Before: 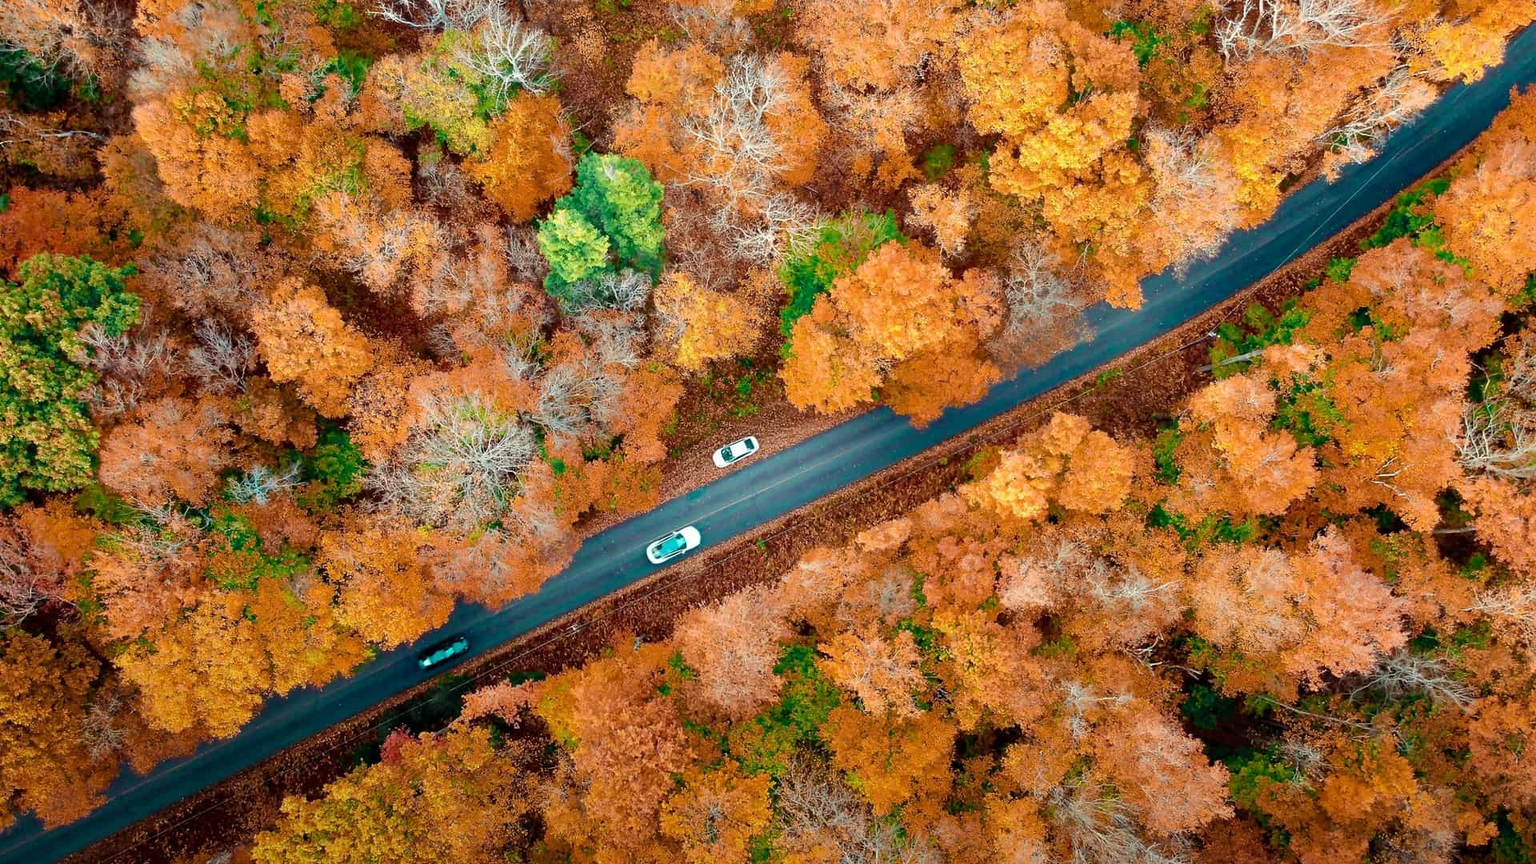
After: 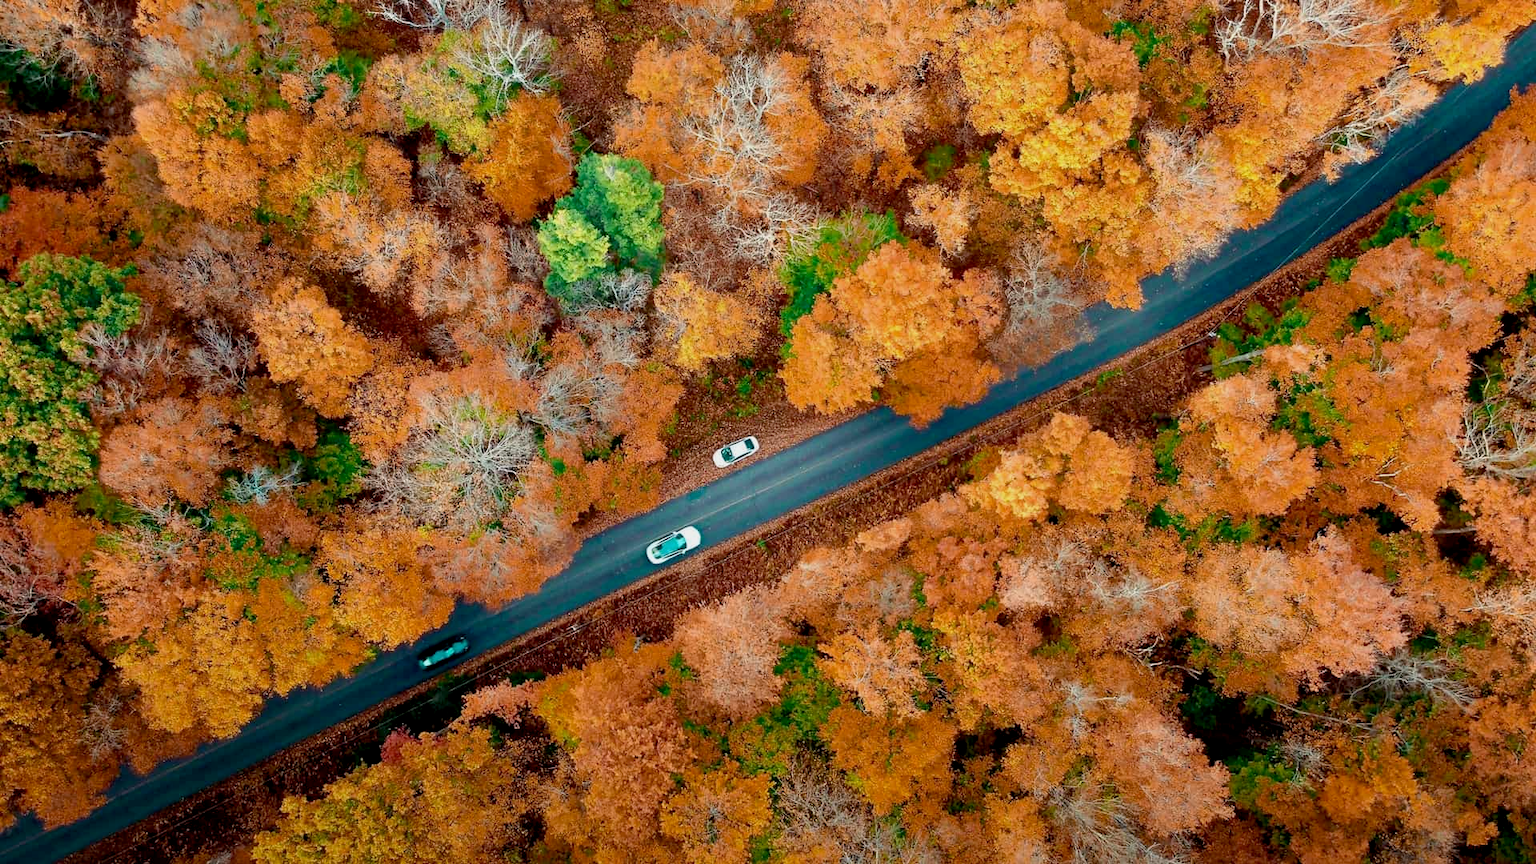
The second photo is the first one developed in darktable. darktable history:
exposure: black level correction 0.006, exposure -0.22 EV, compensate highlight preservation false
